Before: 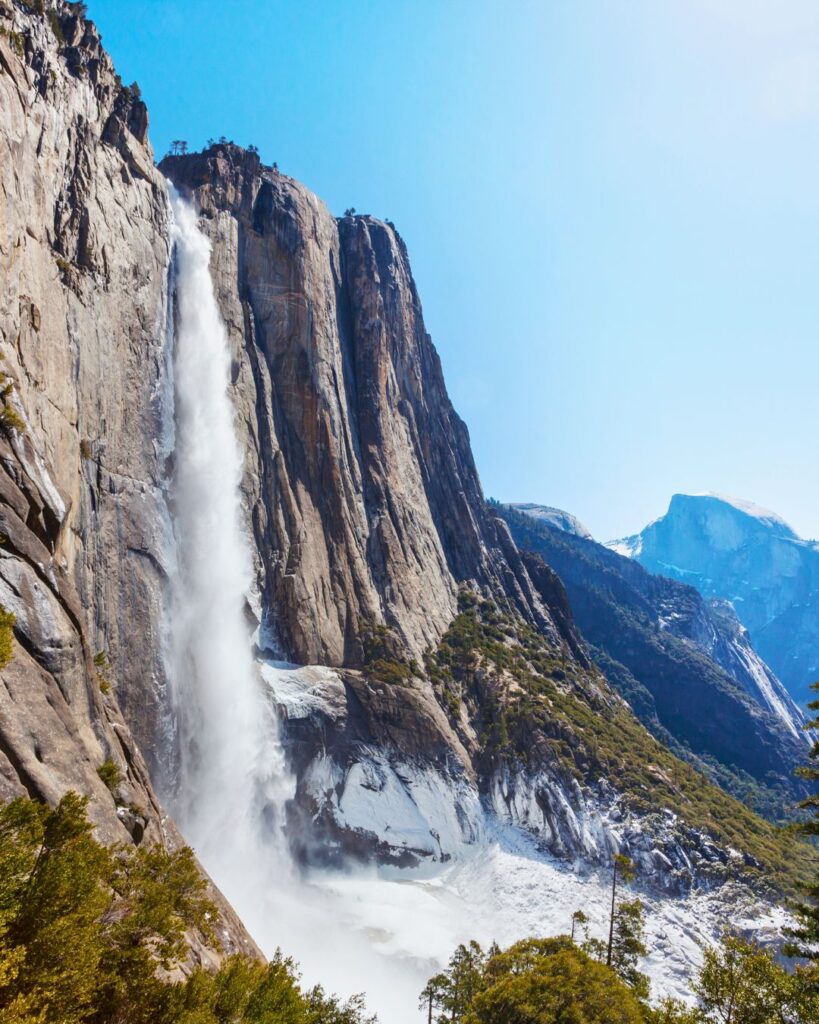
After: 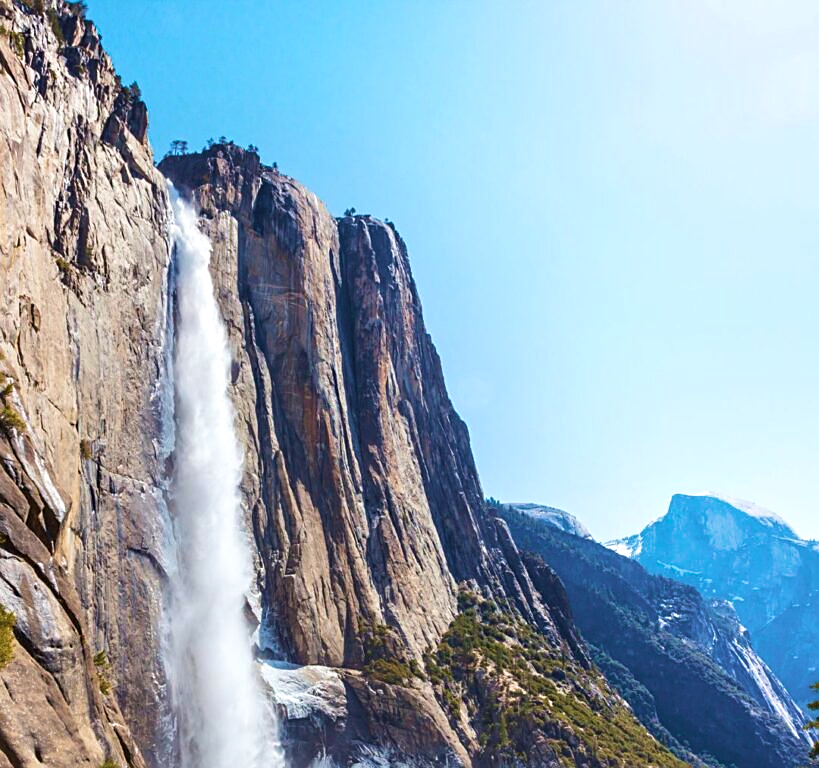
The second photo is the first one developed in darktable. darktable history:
sharpen: on, module defaults
levels: gray 59.33%
contrast brightness saturation: saturation -0.087
exposure: exposure 0.201 EV, compensate highlight preservation false
crop: bottom 24.989%
velvia: strength 55.56%
